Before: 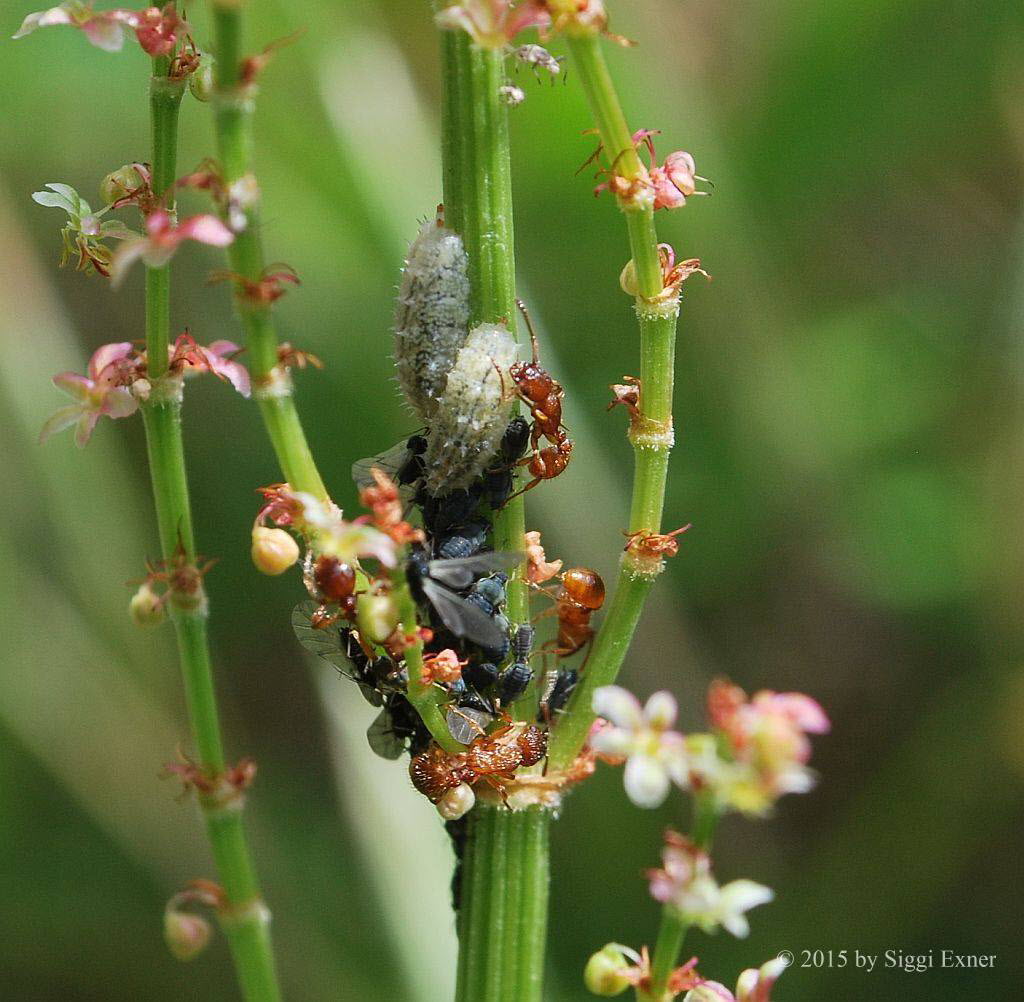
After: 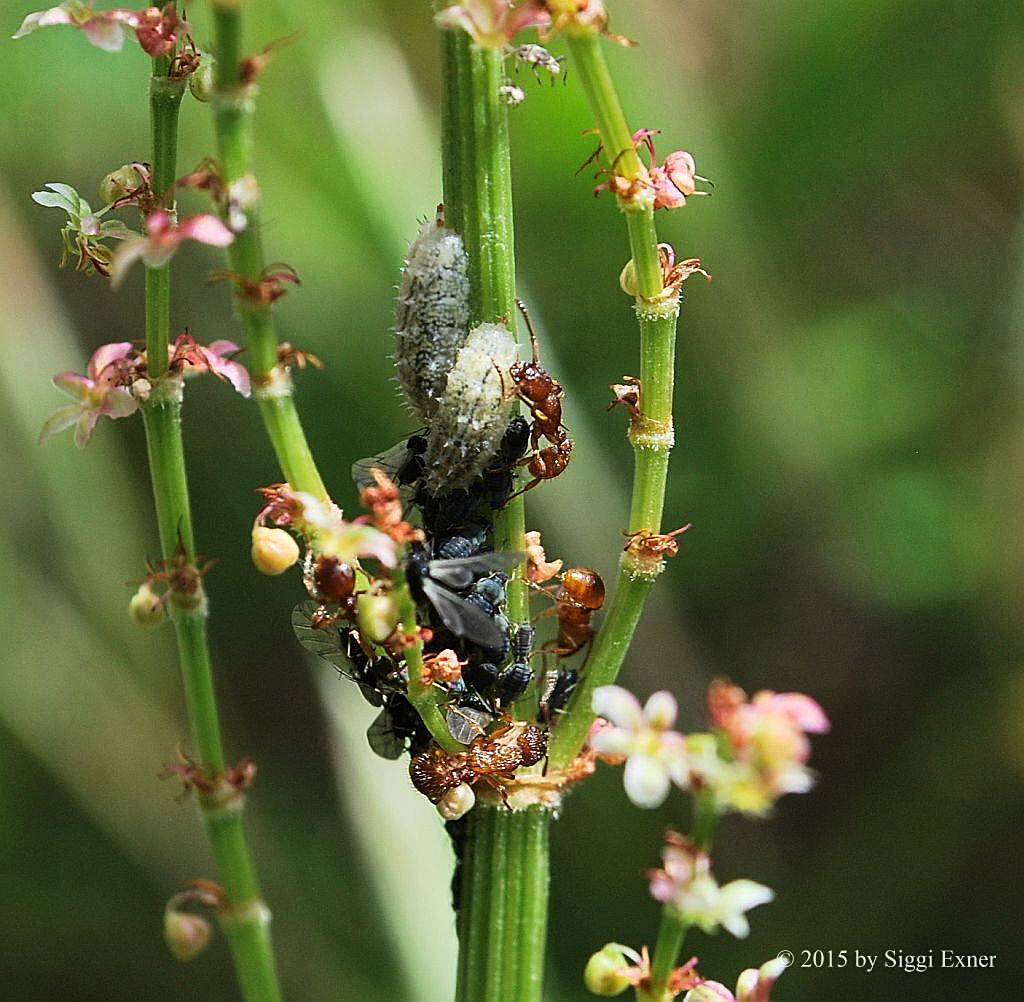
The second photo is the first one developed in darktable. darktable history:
sharpen: on, module defaults
tone curve: curves: ch0 [(0, 0) (0.055, 0.031) (0.282, 0.215) (0.729, 0.785) (1, 1)], color space Lab, linked channels, preserve colors none
